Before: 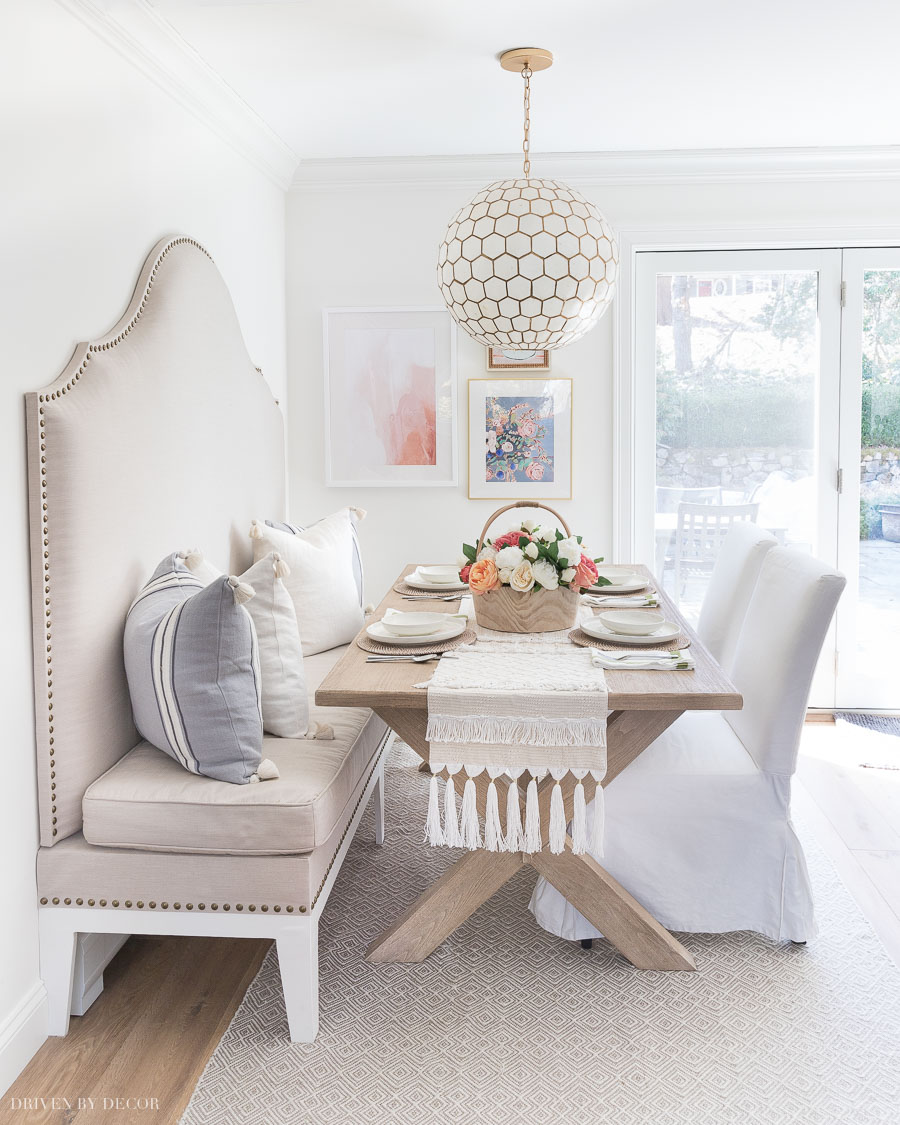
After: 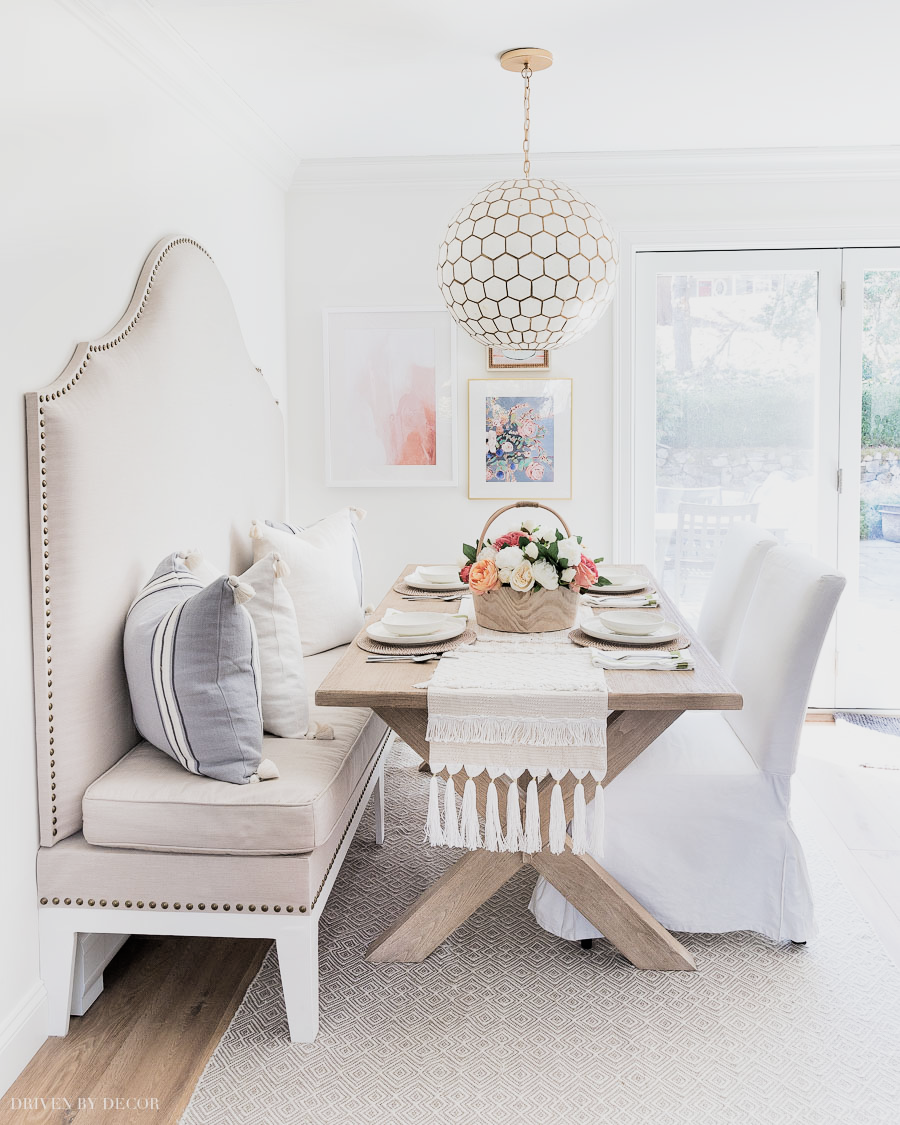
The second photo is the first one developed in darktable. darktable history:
tone equalizer: mask exposure compensation -0.511 EV
filmic rgb: black relative exposure -5.12 EV, white relative exposure 3.5 EV, threshold 5.97 EV, hardness 3.18, contrast 1.411, highlights saturation mix -49.47%, iterations of high-quality reconstruction 0, enable highlight reconstruction true
